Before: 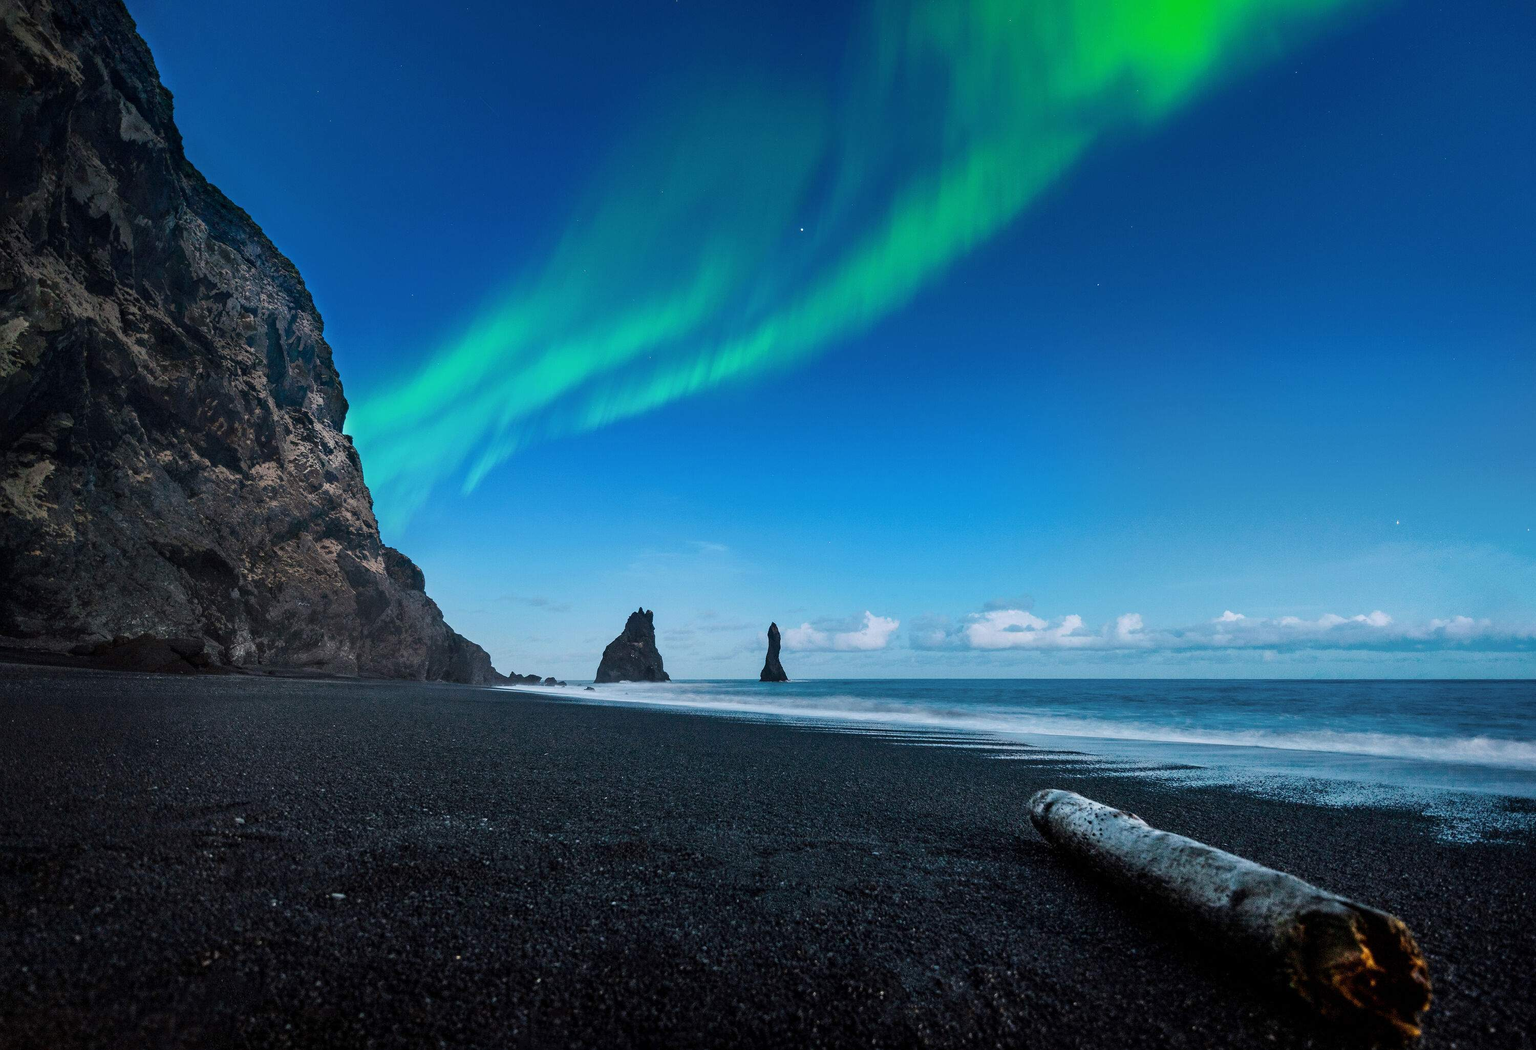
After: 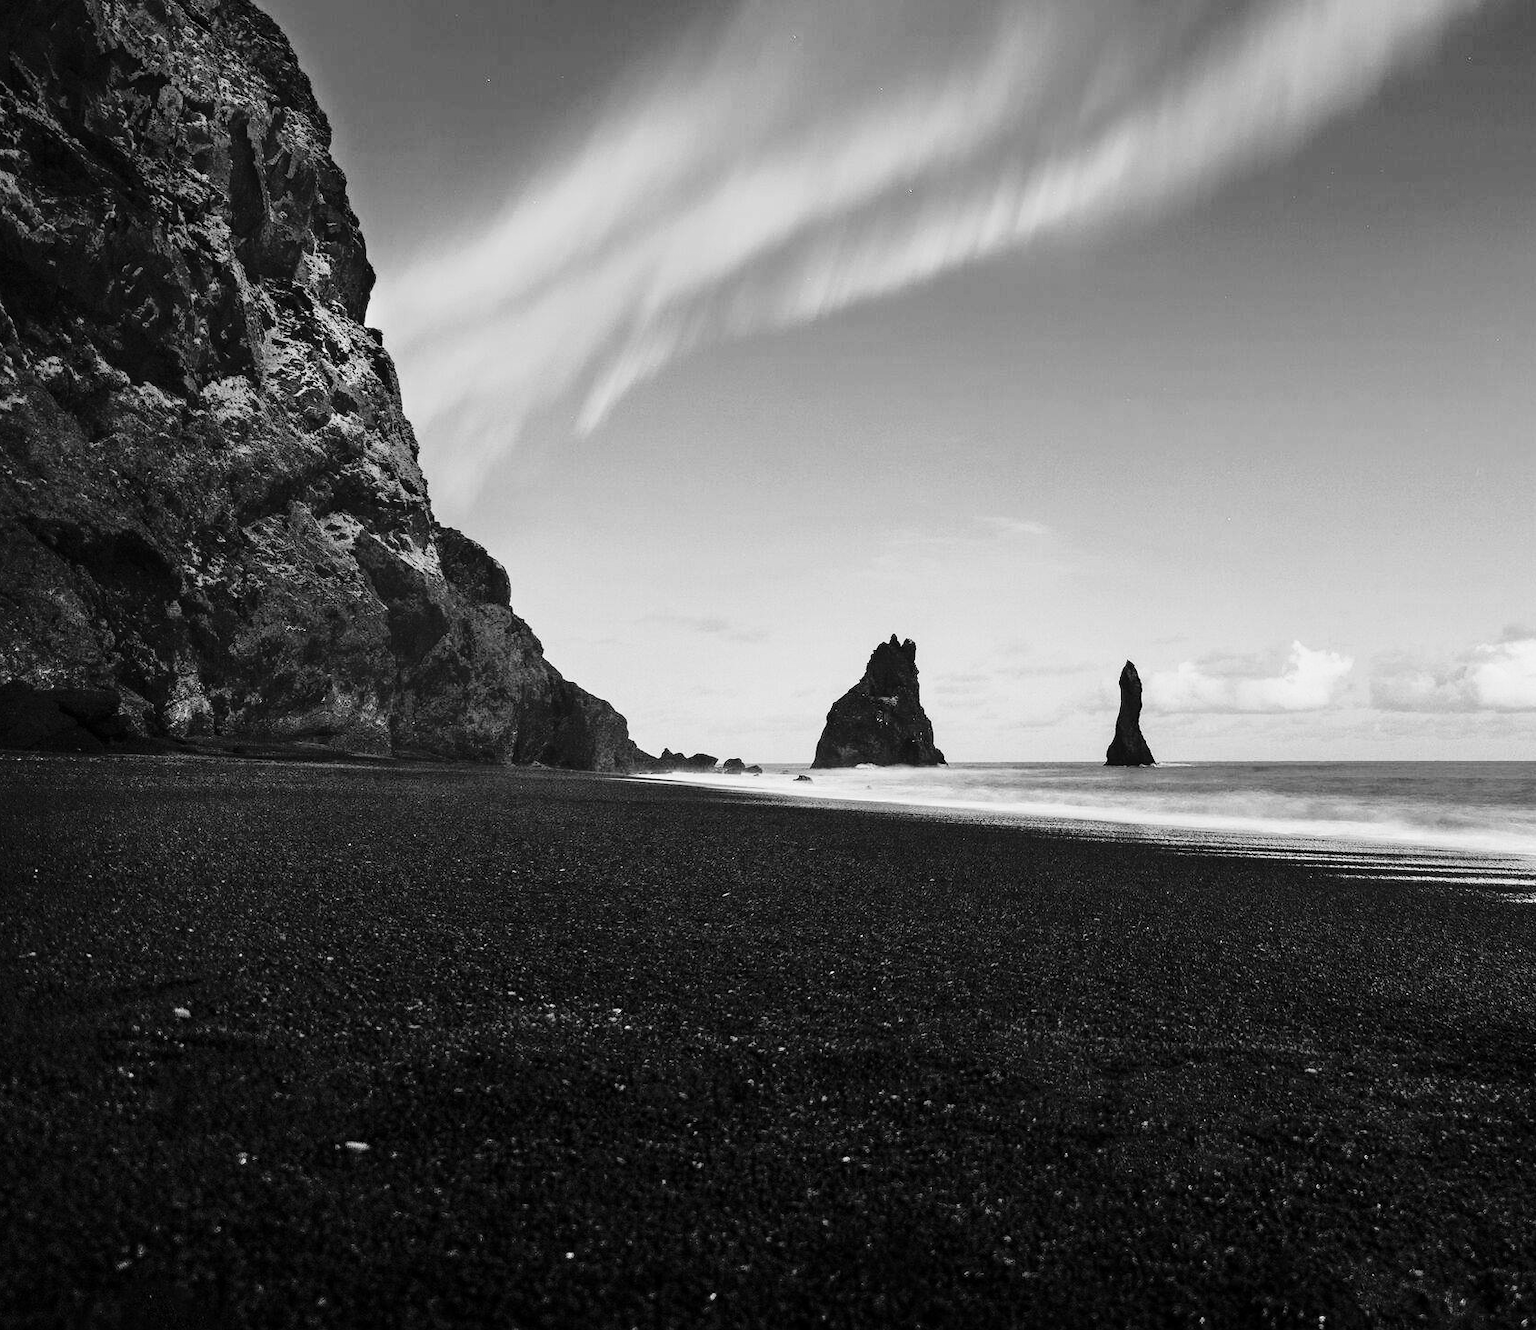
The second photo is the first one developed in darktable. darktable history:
base curve: curves: ch0 [(0, 0) (0.04, 0.03) (0.133, 0.232) (0.448, 0.748) (0.843, 0.968) (1, 1)], preserve colors none
monochrome: a 16.01, b -2.65, highlights 0.52
crop: left 8.966%, top 23.852%, right 34.699%, bottom 4.703%
